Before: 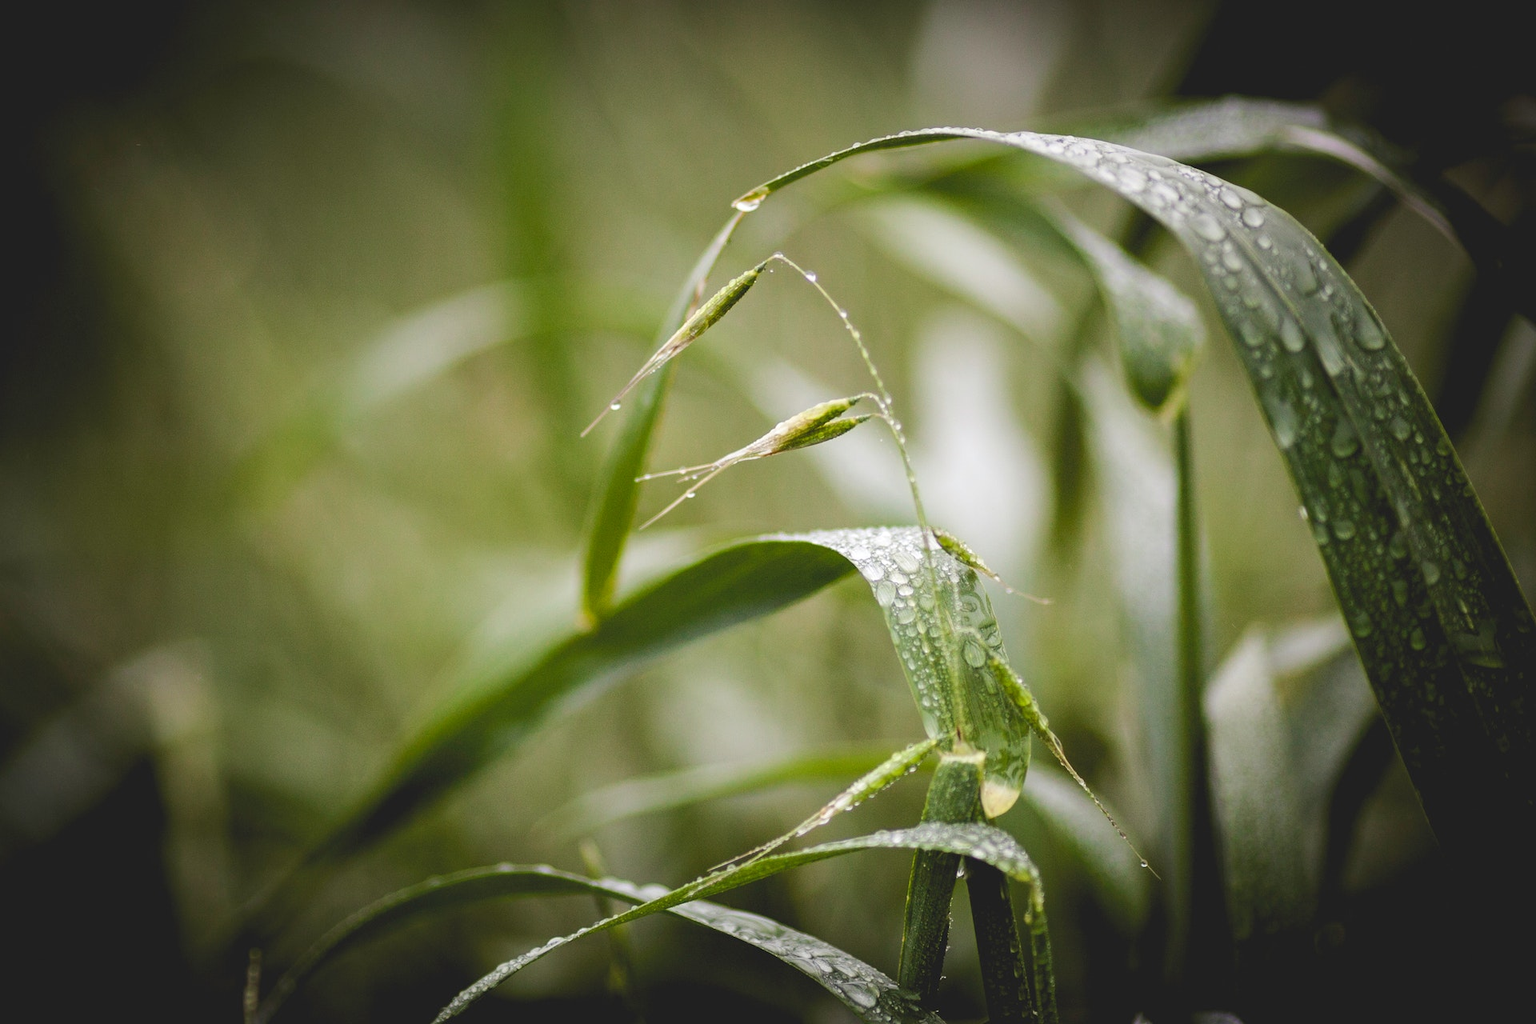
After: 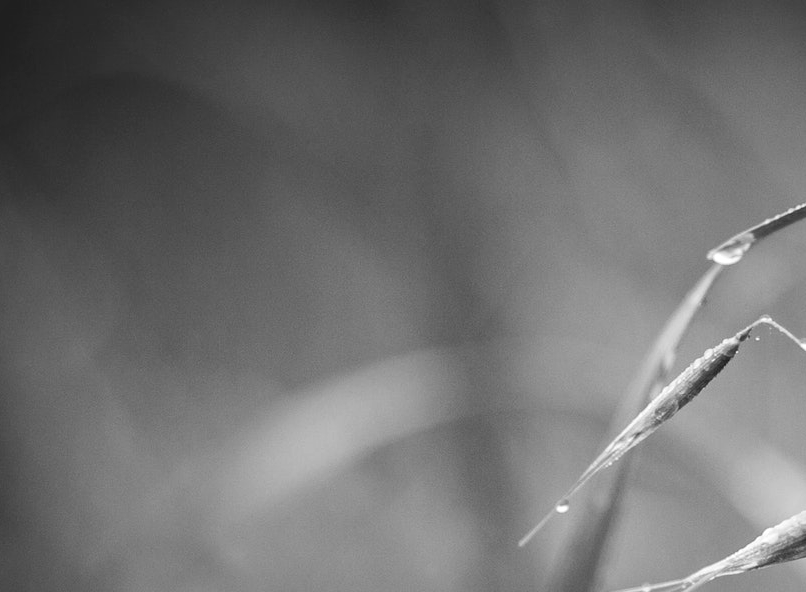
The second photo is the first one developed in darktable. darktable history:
local contrast: mode bilateral grid, contrast 20, coarseness 50, detail 120%, midtone range 0.2
color zones: curves: ch1 [(0.25, 0.61) (0.75, 0.248)]
white balance: red 0.974, blue 1.044
monochrome: on, module defaults
crop and rotate: left 10.817%, top 0.062%, right 47.194%, bottom 53.626%
